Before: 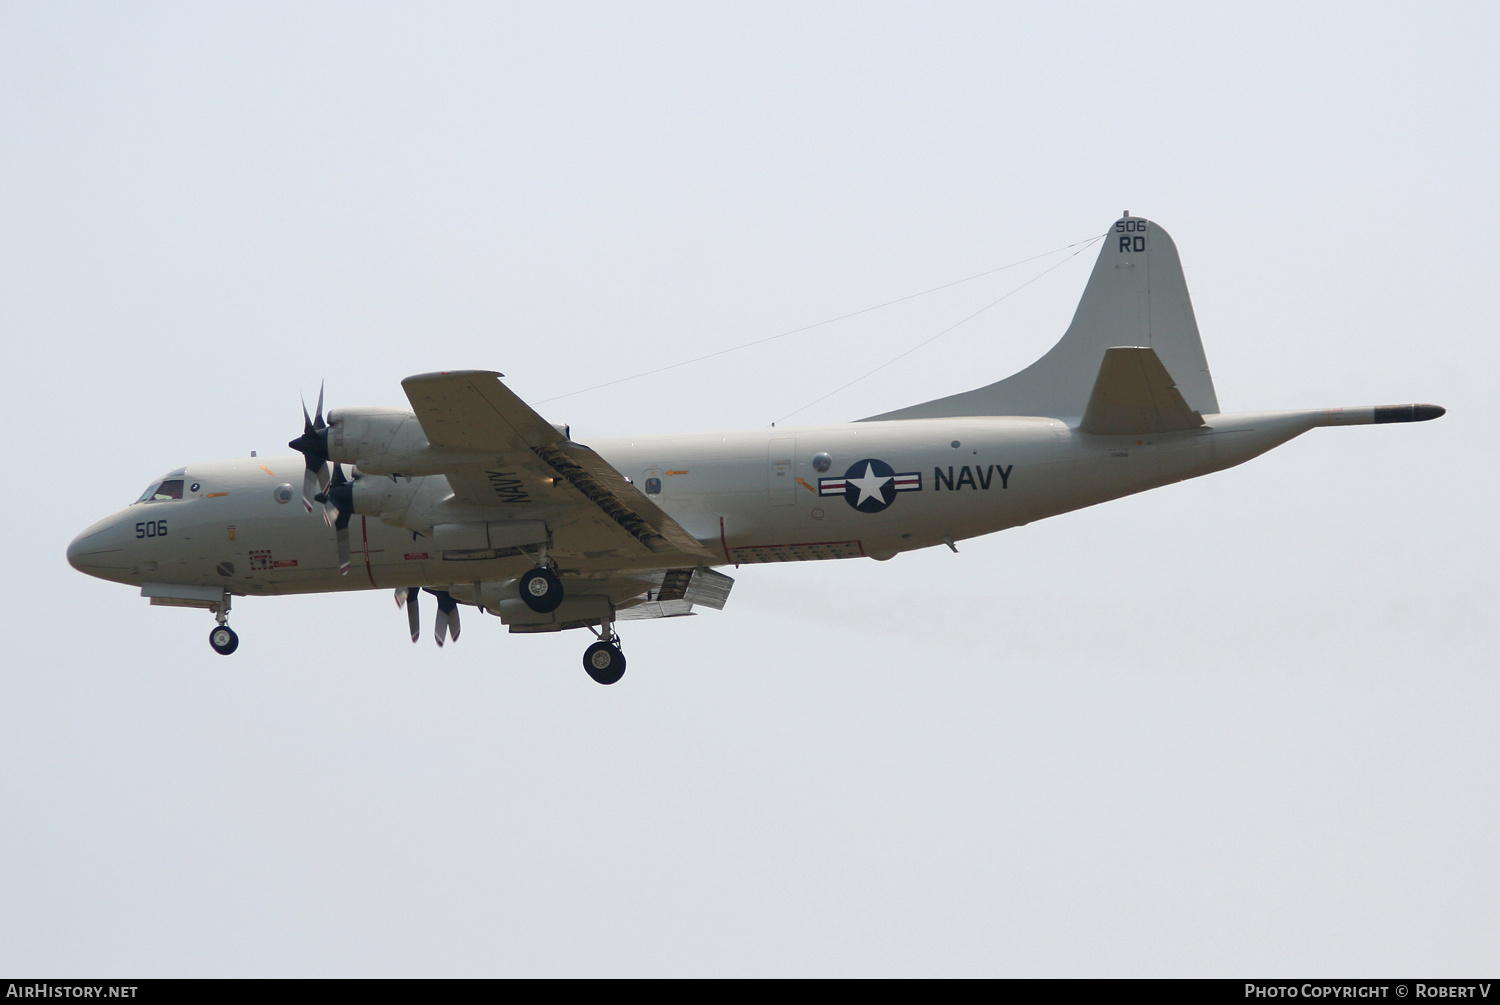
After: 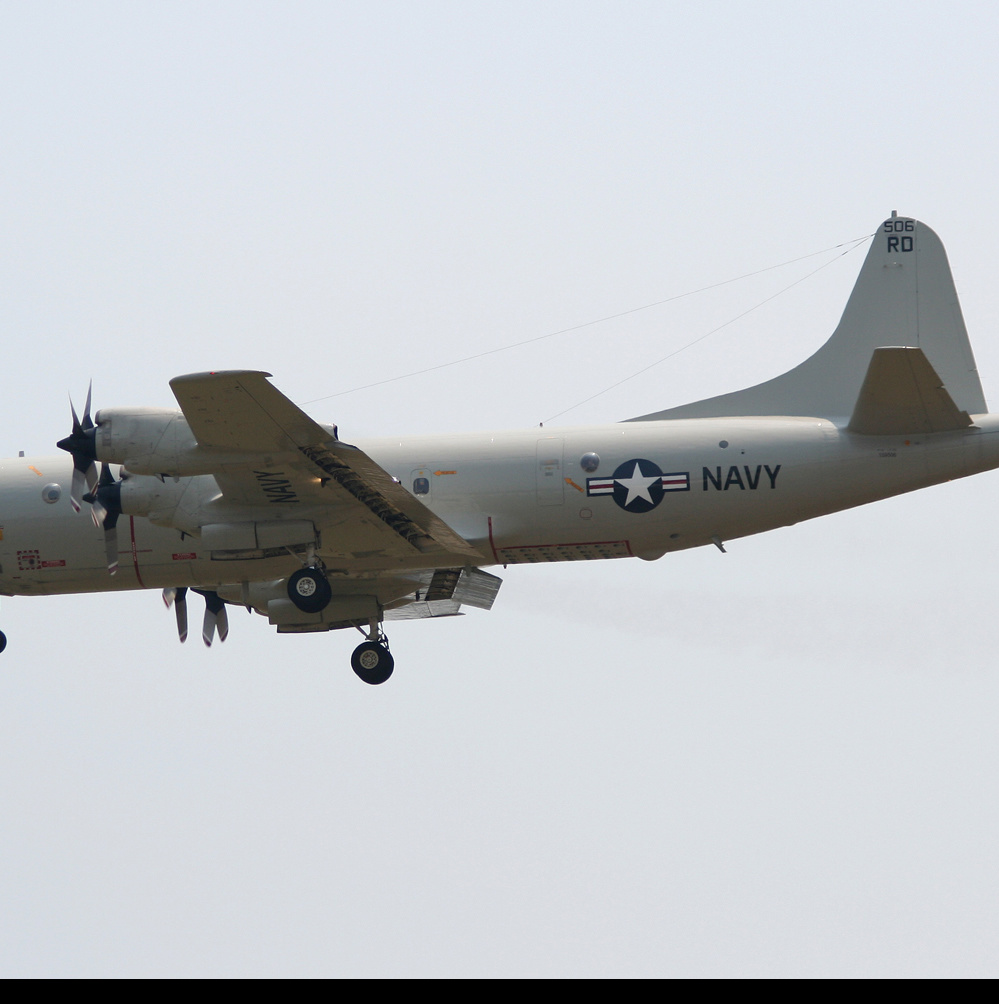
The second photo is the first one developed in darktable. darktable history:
crop and rotate: left 15.579%, right 17.776%
